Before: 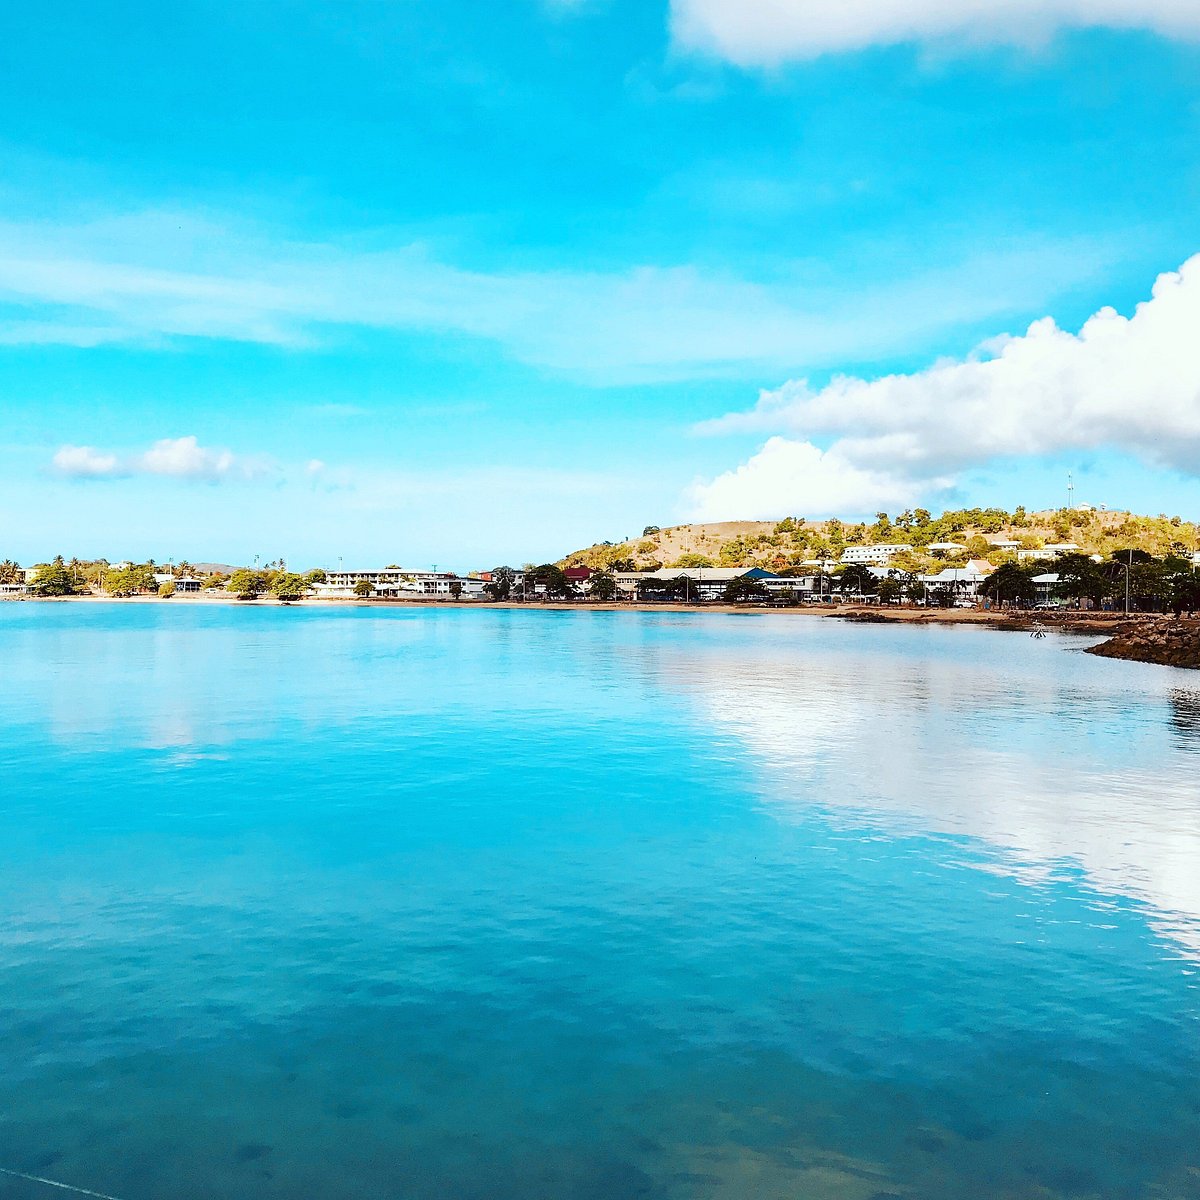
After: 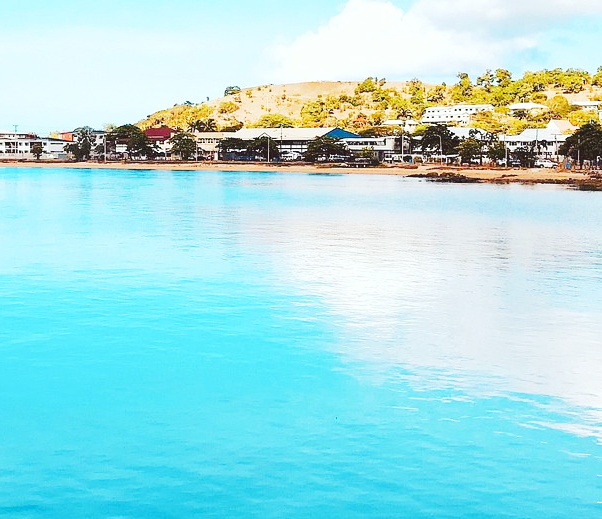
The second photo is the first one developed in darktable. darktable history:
color balance rgb: perceptual saturation grading › global saturation -0.037%, perceptual brilliance grading › mid-tones 10.799%, perceptual brilliance grading › shadows 14.523%, global vibrance 19.358%
crop: left 34.941%, top 36.681%, right 14.821%, bottom 20.065%
exposure: black level correction -0.004, exposure 0.049 EV, compensate highlight preservation false
base curve: curves: ch0 [(0, 0) (0.204, 0.334) (0.55, 0.733) (1, 1)], preserve colors none
